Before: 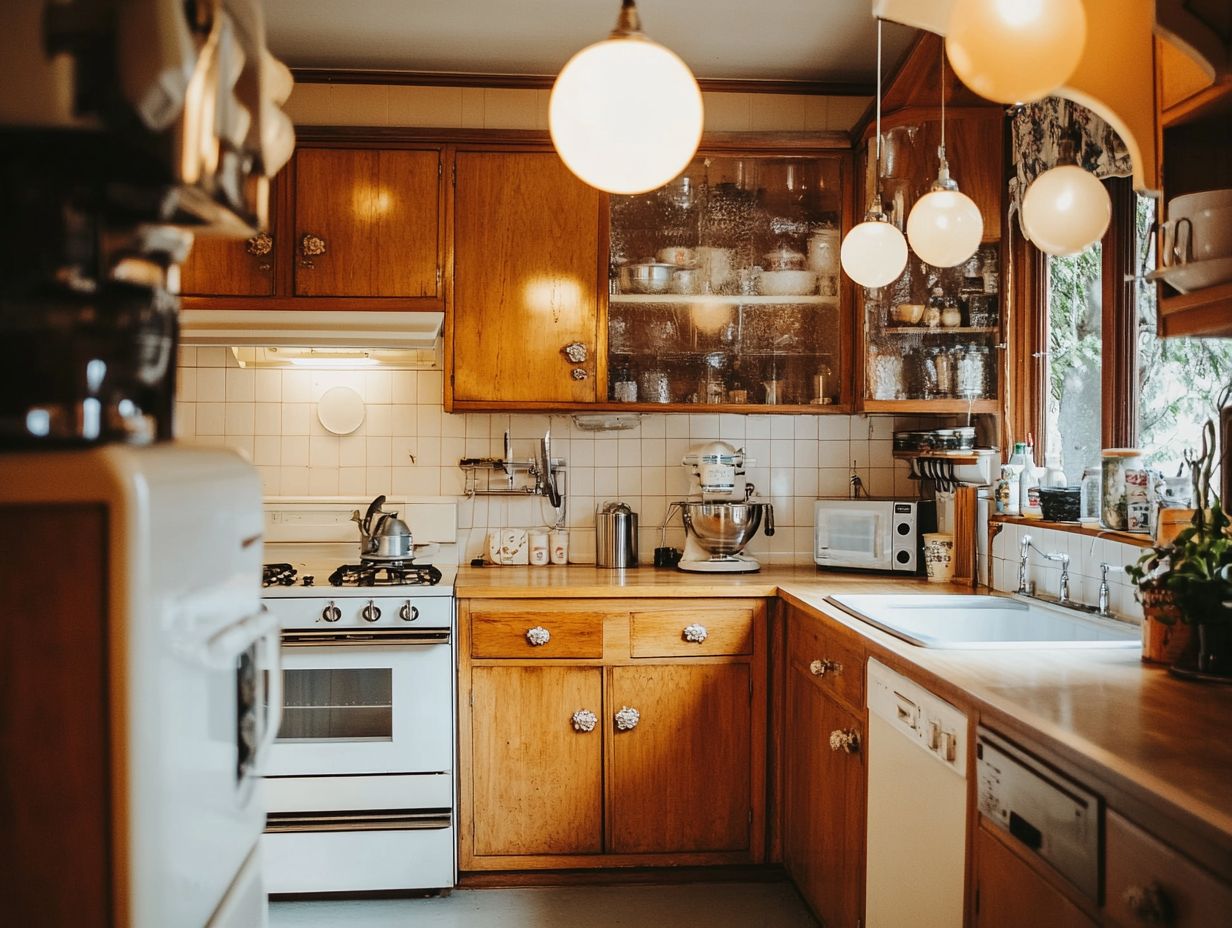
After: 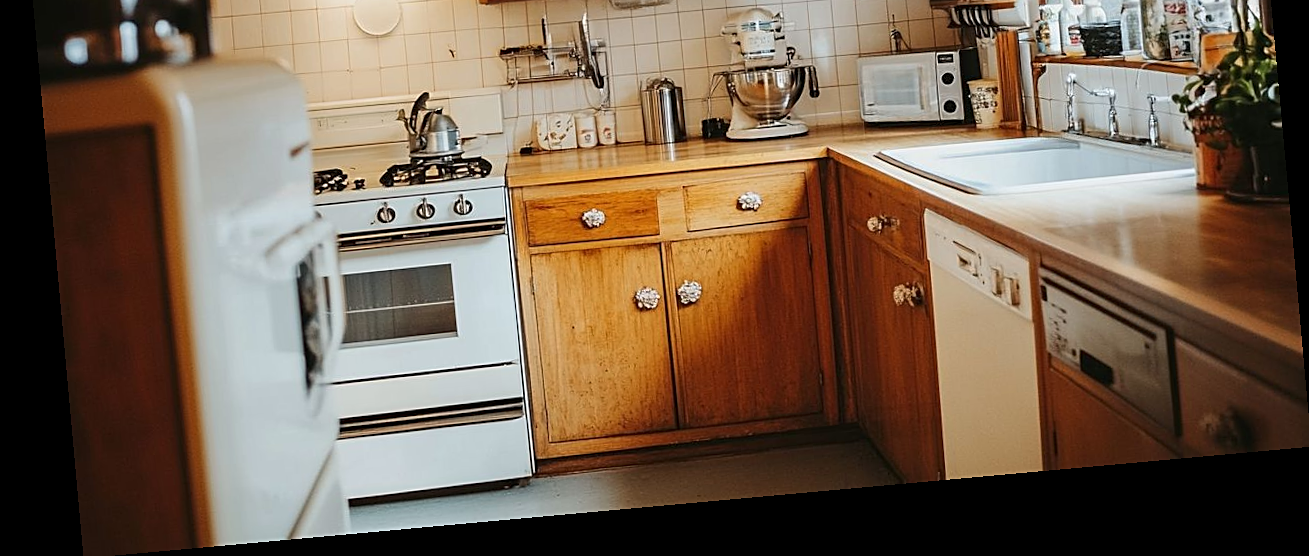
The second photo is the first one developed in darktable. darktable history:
sharpen: on, module defaults
rotate and perspective: rotation -5.2°, automatic cropping off
crop and rotate: top 46.237%
